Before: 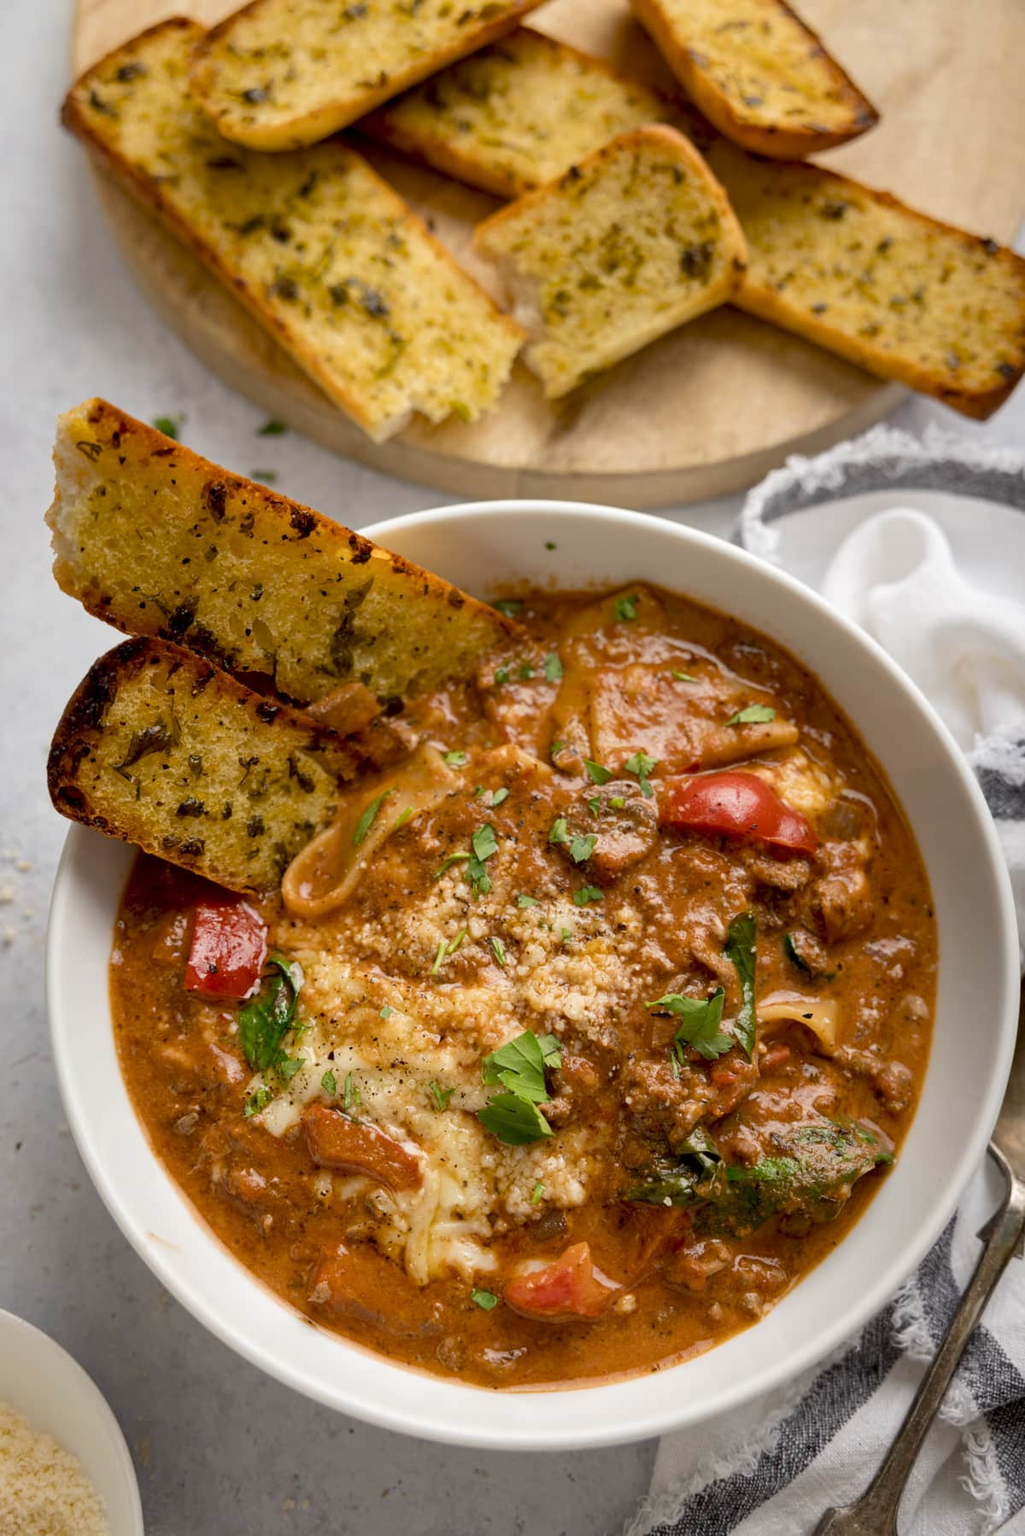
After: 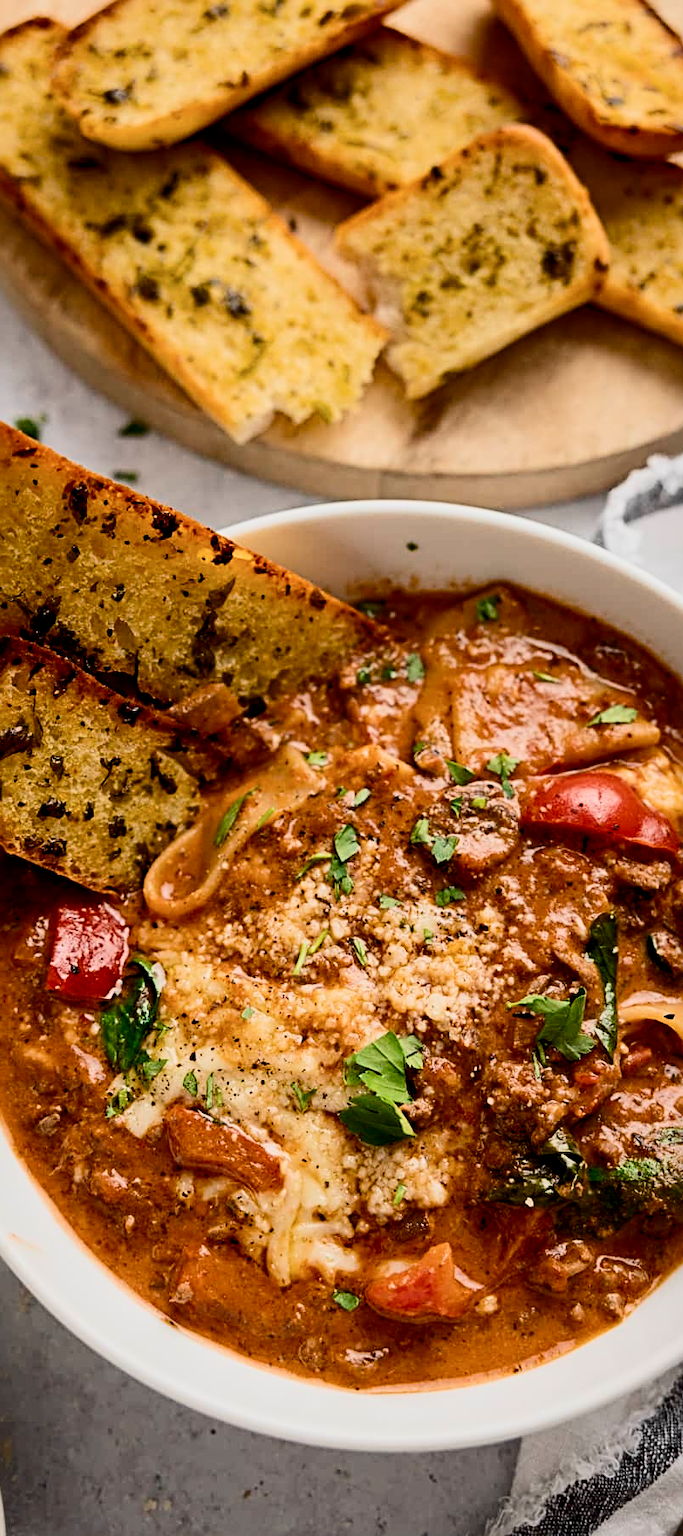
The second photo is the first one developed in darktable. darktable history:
crop and rotate: left 13.526%, right 19.74%
contrast brightness saturation: contrast 0.299
filmic rgb: black relative exposure -7.65 EV, white relative exposure 4.56 EV, threshold 5.98 EV, hardness 3.61, color science v6 (2022), enable highlight reconstruction true
sharpen: radius 3.958
